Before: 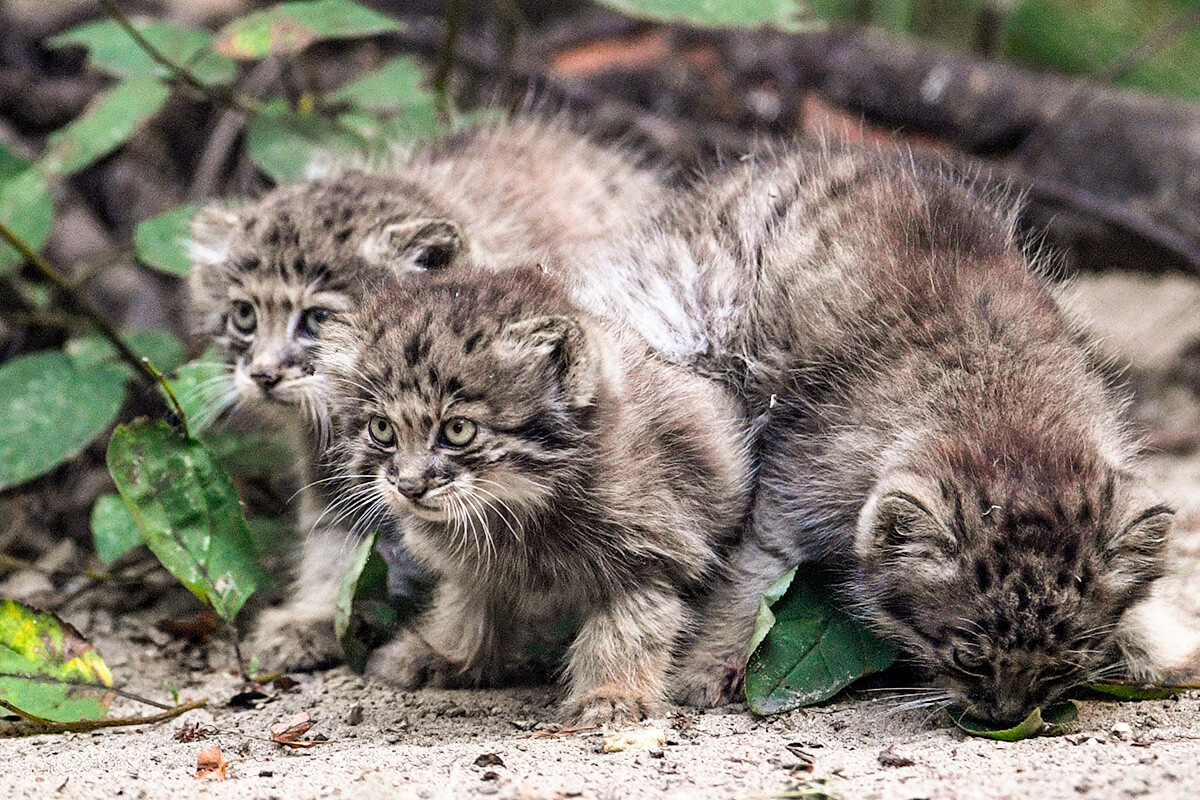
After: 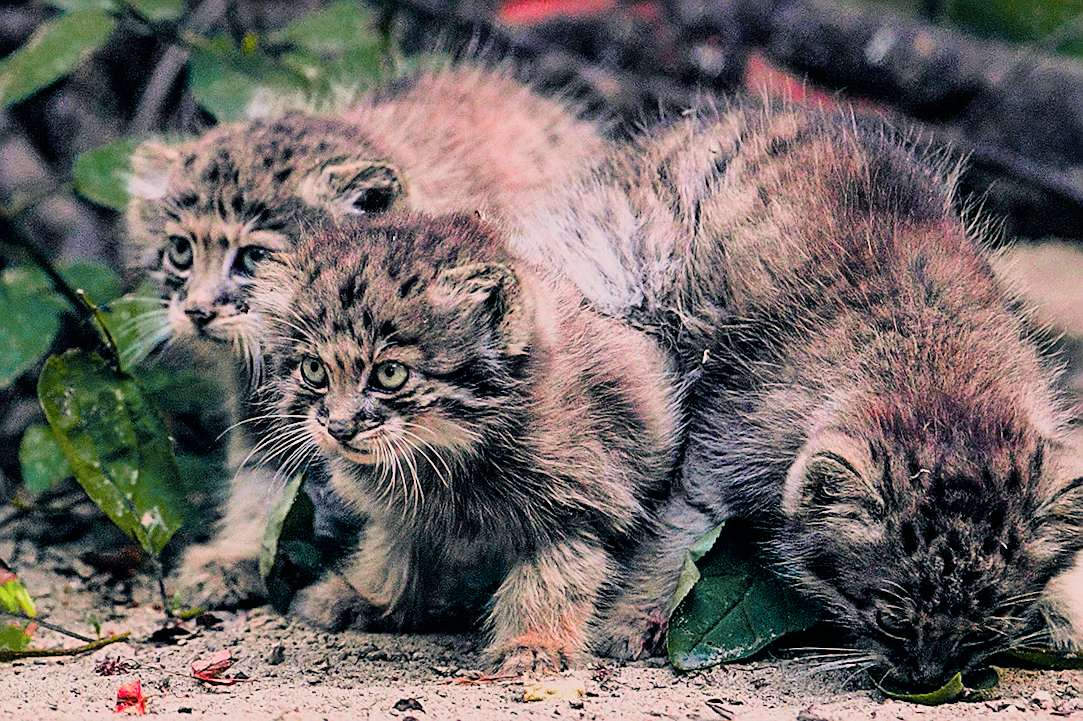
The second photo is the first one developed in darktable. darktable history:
color balance rgb: shadows lift › luminance -21.987%, shadows lift › chroma 6.584%, shadows lift › hue 271.19°, power › luminance -7.559%, power › chroma 2.292%, power › hue 223.55°, highlights gain › chroma 3.02%, highlights gain › hue 60.21°, global offset › luminance 0.754%, linear chroma grading › global chroma 25.006%, perceptual saturation grading › global saturation 29.738%, global vibrance 15.871%, saturation formula JzAzBz (2021)
color zones: curves: ch0 [(0, 0.533) (0.126, 0.533) (0.234, 0.533) (0.368, 0.357) (0.5, 0.5) (0.625, 0.5) (0.74, 0.637) (0.875, 0.5)]; ch1 [(0.004, 0.708) (0.129, 0.662) (0.25, 0.5) (0.375, 0.331) (0.496, 0.396) (0.625, 0.649) (0.739, 0.26) (0.875, 0.5) (1, 0.478)]; ch2 [(0, 0.409) (0.132, 0.403) (0.236, 0.558) (0.379, 0.448) (0.5, 0.5) (0.625, 0.5) (0.691, 0.39) (0.875, 0.5)]
filmic rgb: black relative exposure -7.88 EV, white relative exposure 4.07 EV, hardness 4.07, latitude 51%, contrast 1.013, shadows ↔ highlights balance 5.52%
sharpen: on, module defaults
crop and rotate: angle -2.15°, left 3.125%, top 4.087%, right 1.591%, bottom 0.674%
